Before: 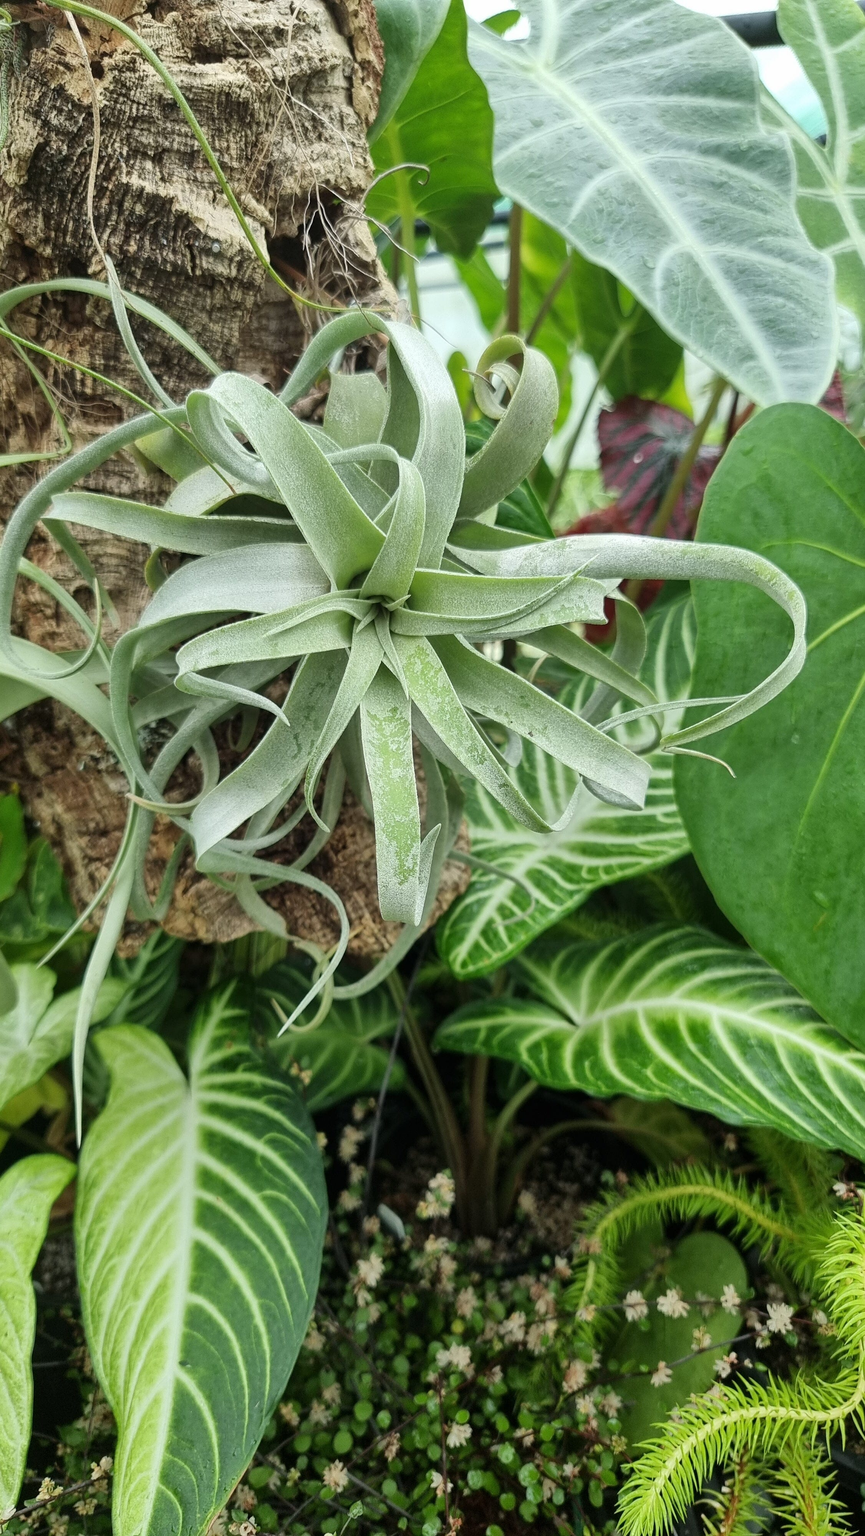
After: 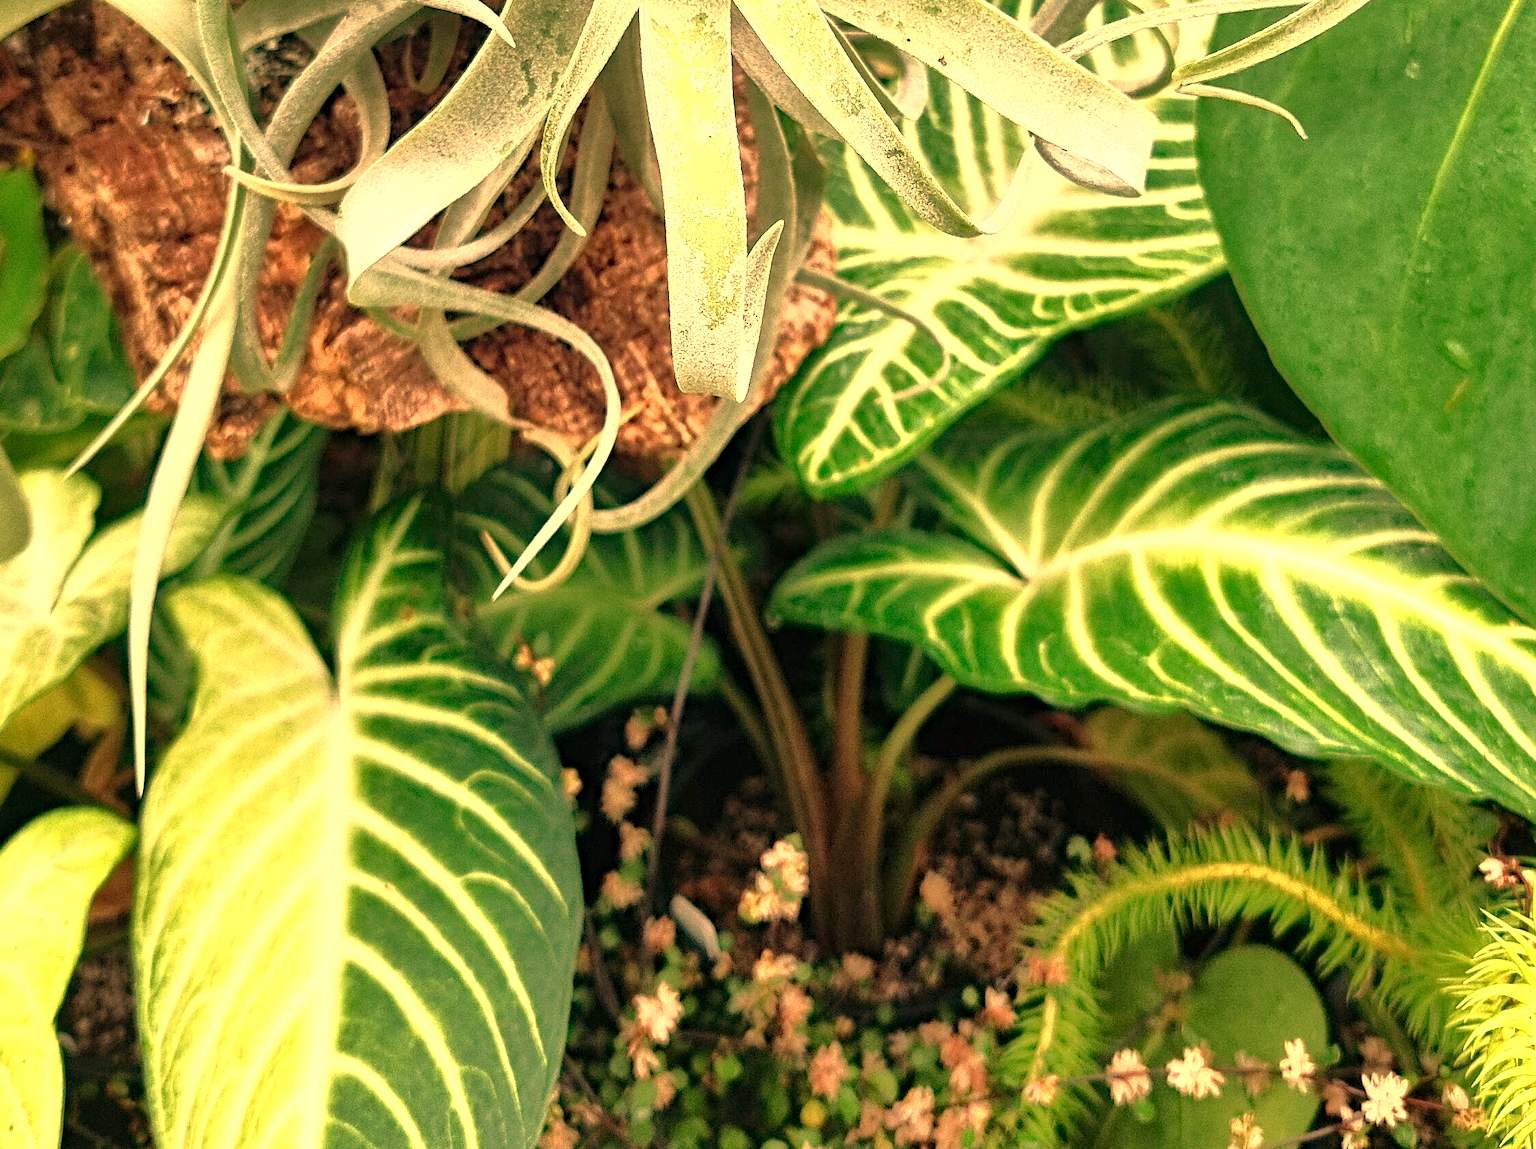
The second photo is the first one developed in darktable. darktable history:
crop: top 45.551%, bottom 12.262%
white balance: red 1.467, blue 0.684
color correction: highlights a* -4.18, highlights b* -10.81
tone equalizer: -7 EV -0.63 EV, -6 EV 1 EV, -5 EV -0.45 EV, -4 EV 0.43 EV, -3 EV 0.41 EV, -2 EV 0.15 EV, -1 EV -0.15 EV, +0 EV -0.39 EV, smoothing diameter 25%, edges refinement/feathering 10, preserve details guided filter
grain: coarseness 0.09 ISO
levels: levels [0, 0.394, 0.787]
haze removal: strength 0.29, distance 0.25, compatibility mode true, adaptive false
